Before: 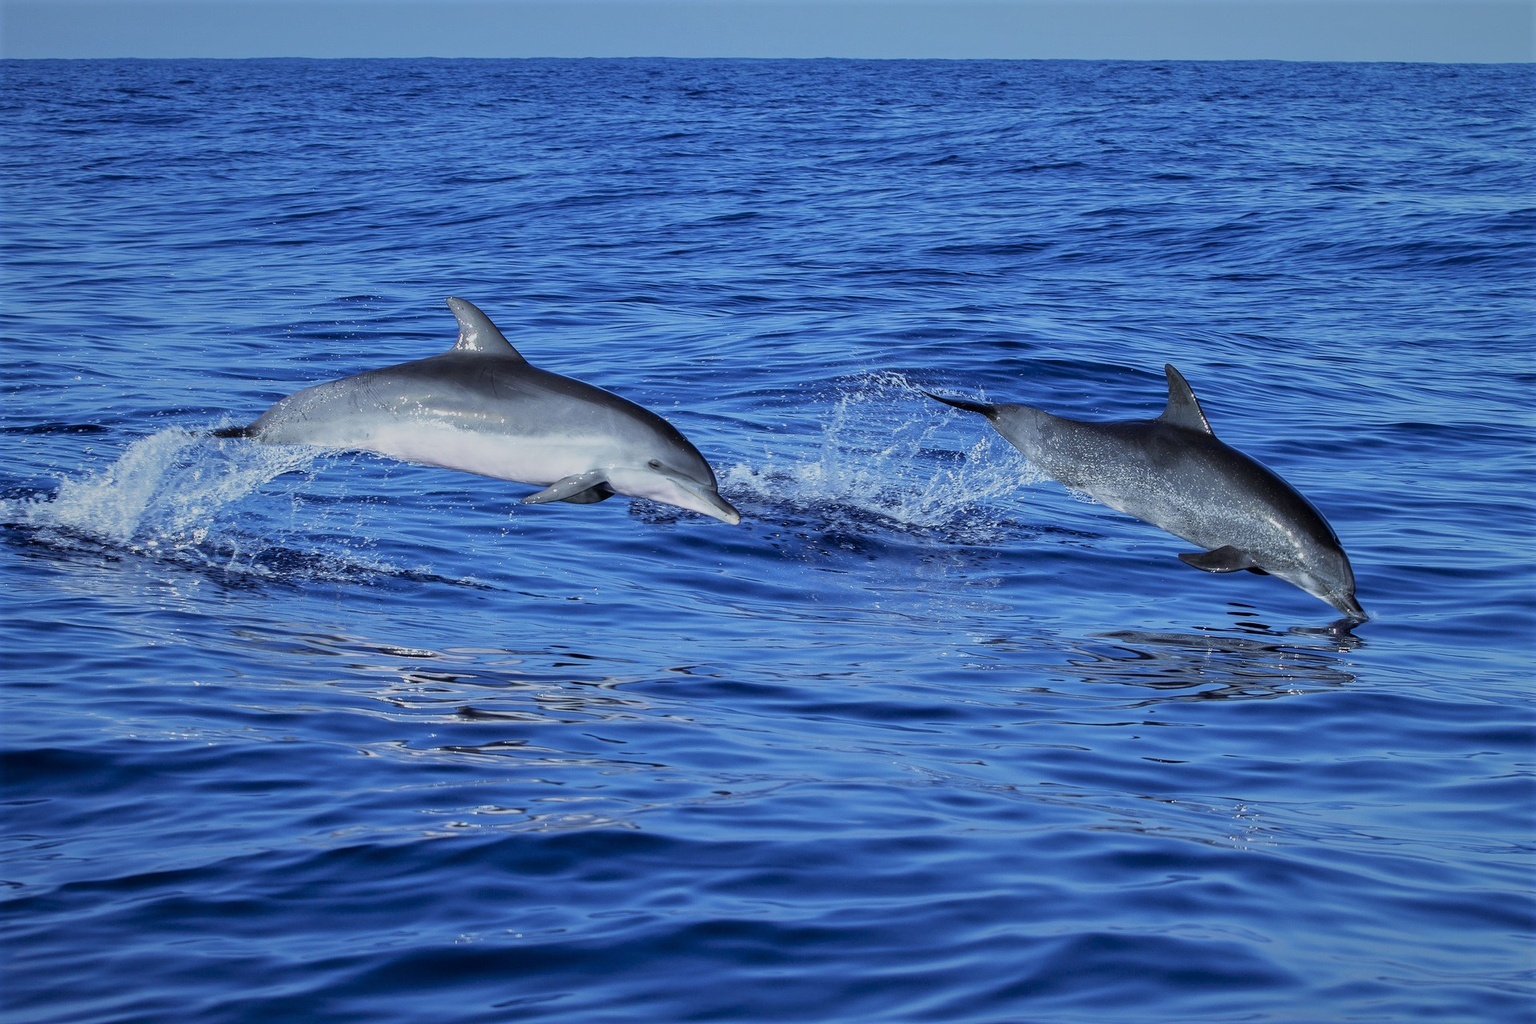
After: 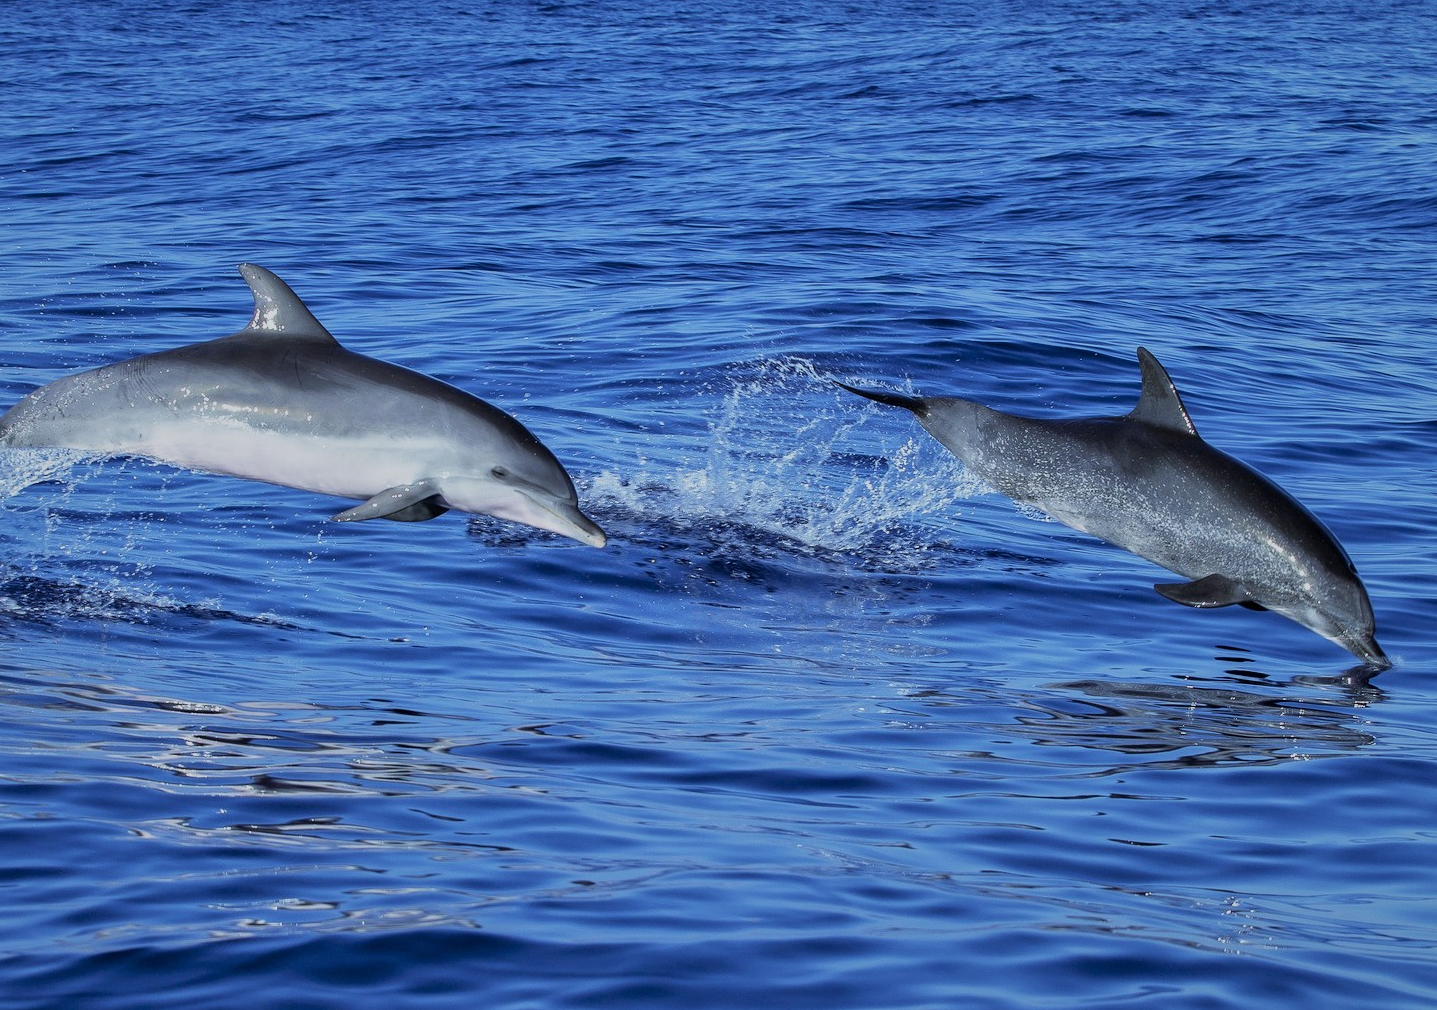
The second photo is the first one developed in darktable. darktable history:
crop: left 16.638%, top 8.496%, right 8.49%, bottom 12.562%
color zones: mix 100.57%
